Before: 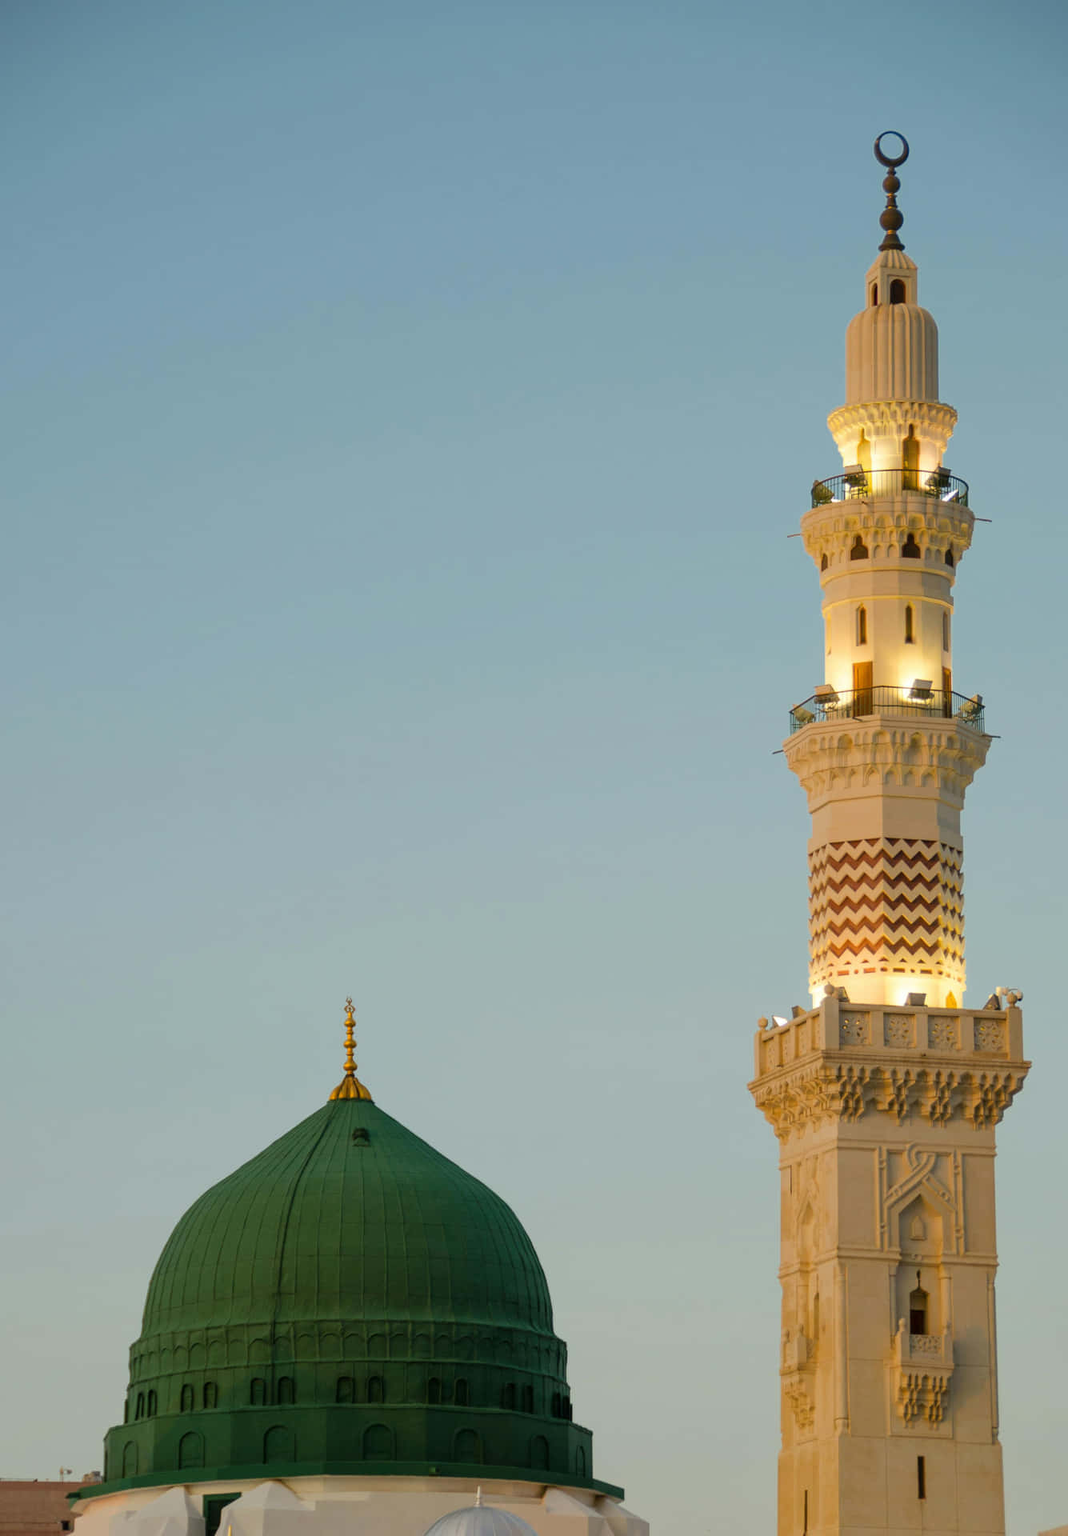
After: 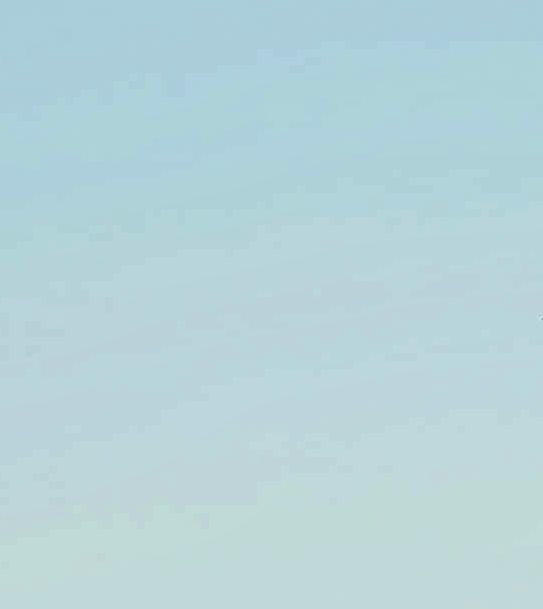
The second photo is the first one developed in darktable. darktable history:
tone equalizer: -8 EV 0.028 EV, -7 EV -0.022 EV, -6 EV 0.035 EV, -5 EV 0.032 EV, -4 EV 0.303 EV, -3 EV 0.662 EV, -2 EV 0.591 EV, -1 EV 0.178 EV, +0 EV 0.013 EV, edges refinement/feathering 500, mask exposure compensation -1.57 EV, preserve details guided filter
local contrast: detail 130%
crop: left 31.69%, top 32.497%, right 27.614%, bottom 35.746%
